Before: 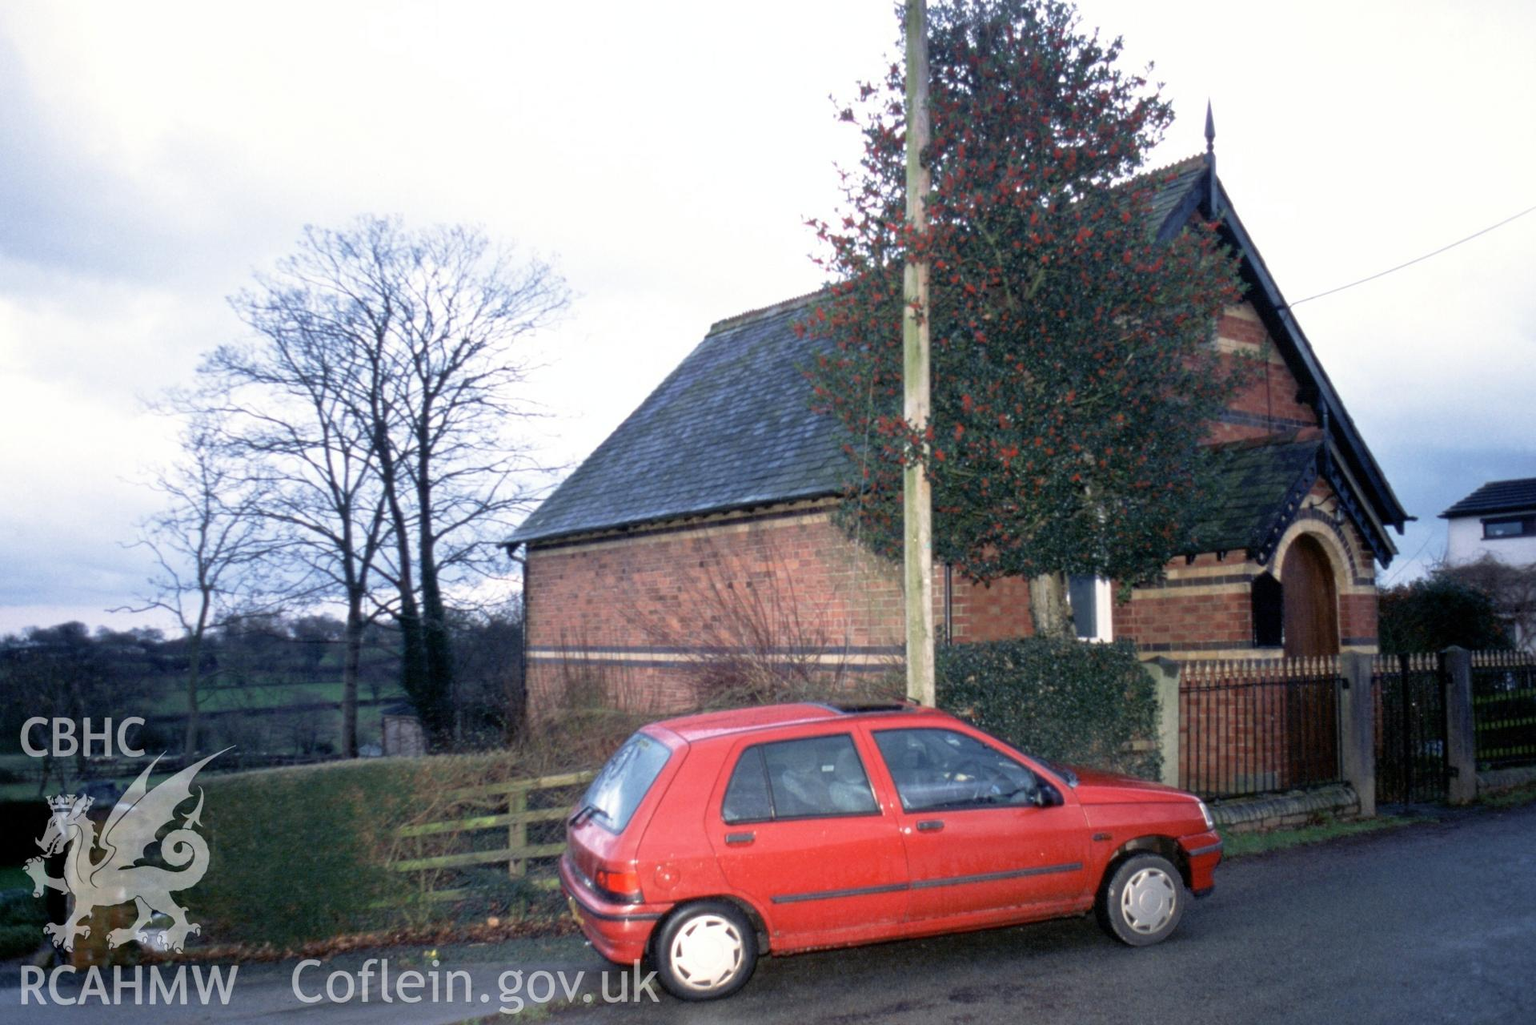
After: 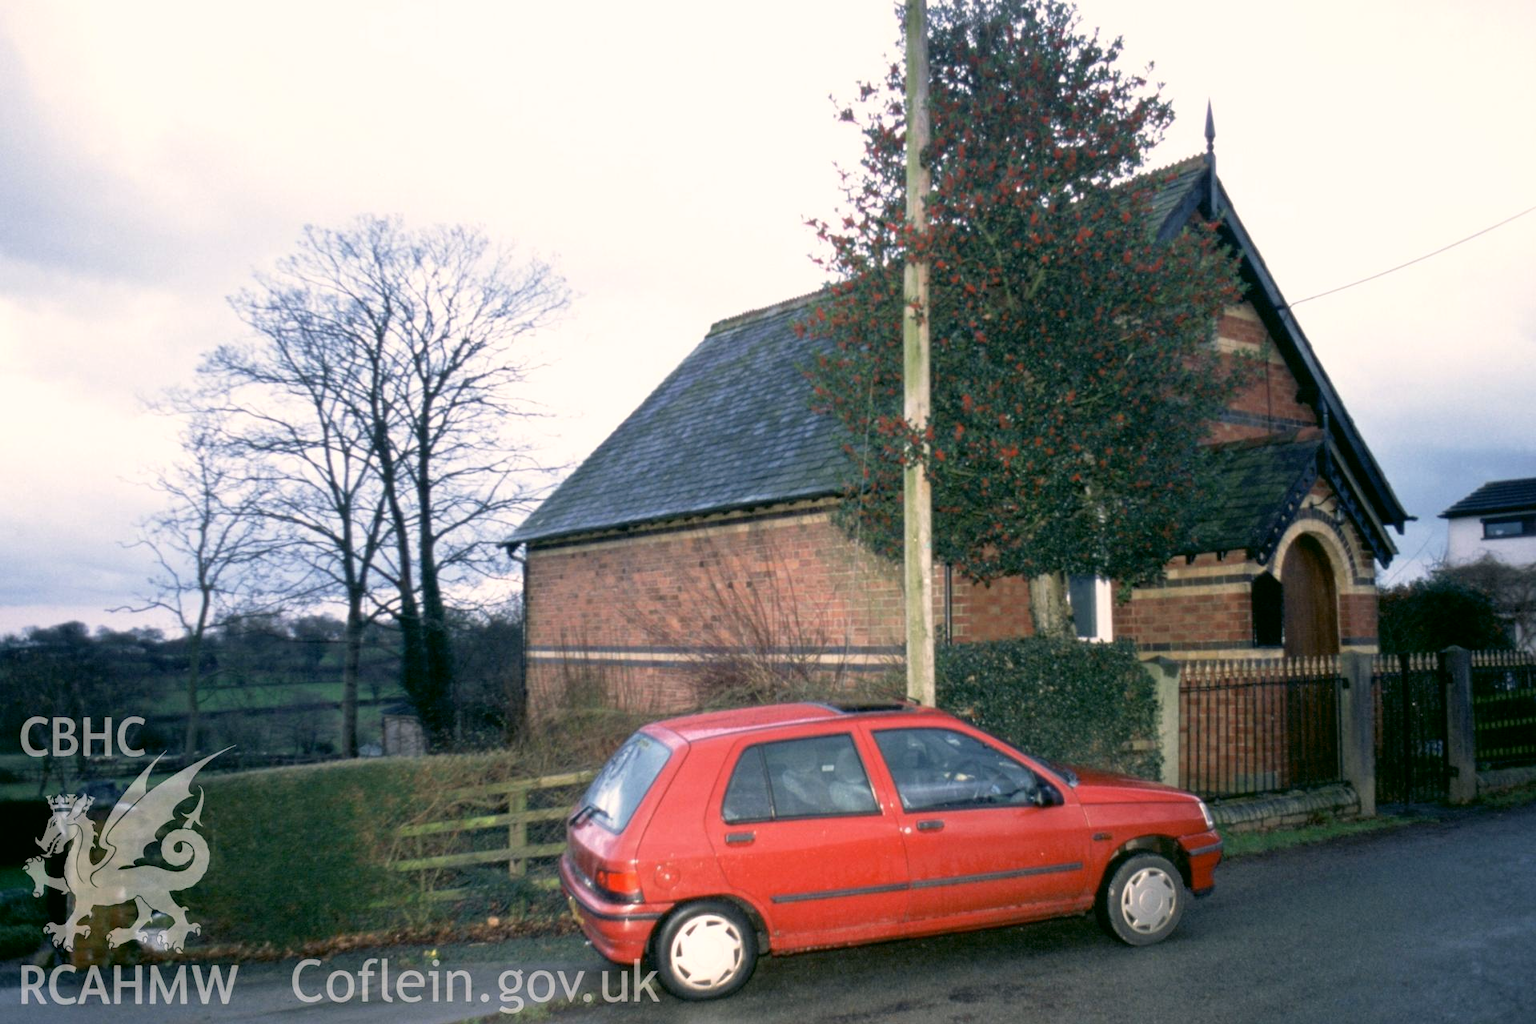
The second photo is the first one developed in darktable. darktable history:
color correction: highlights a* 4.04, highlights b* 4.92, shadows a* -7.87, shadows b* 4.69
